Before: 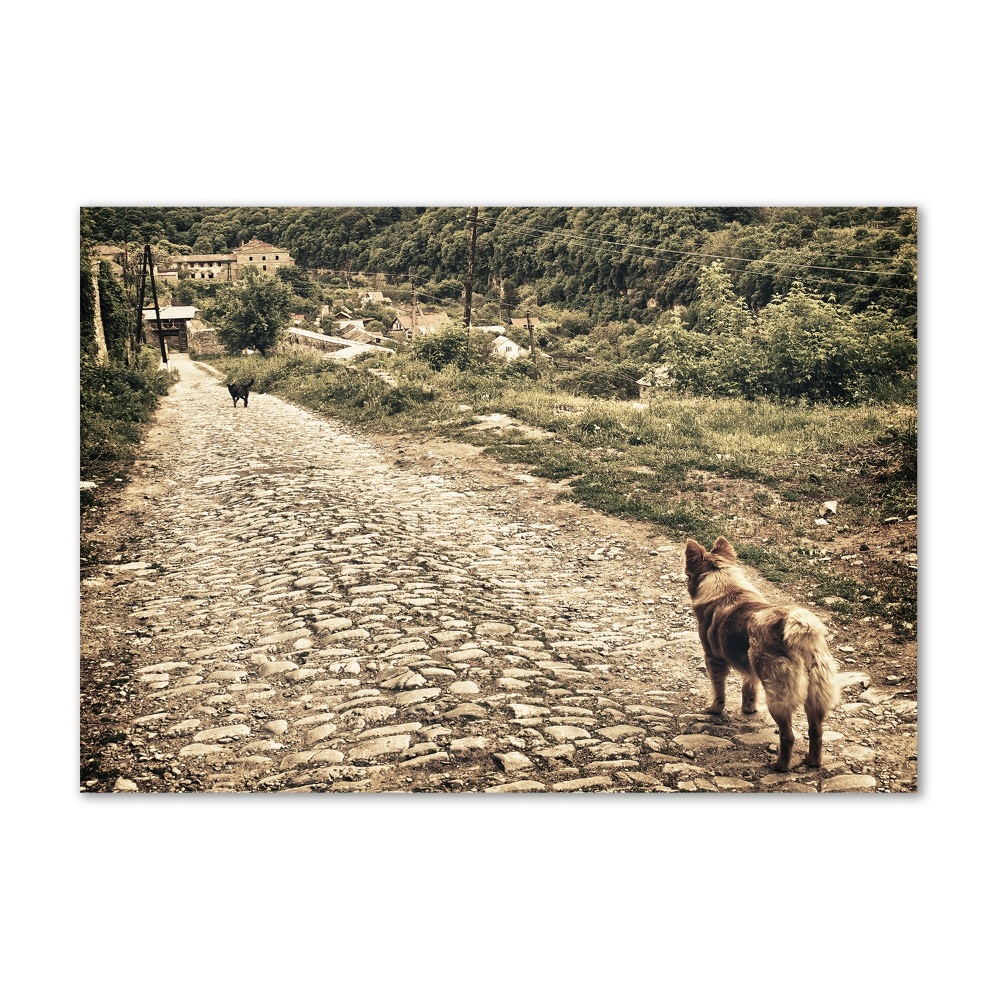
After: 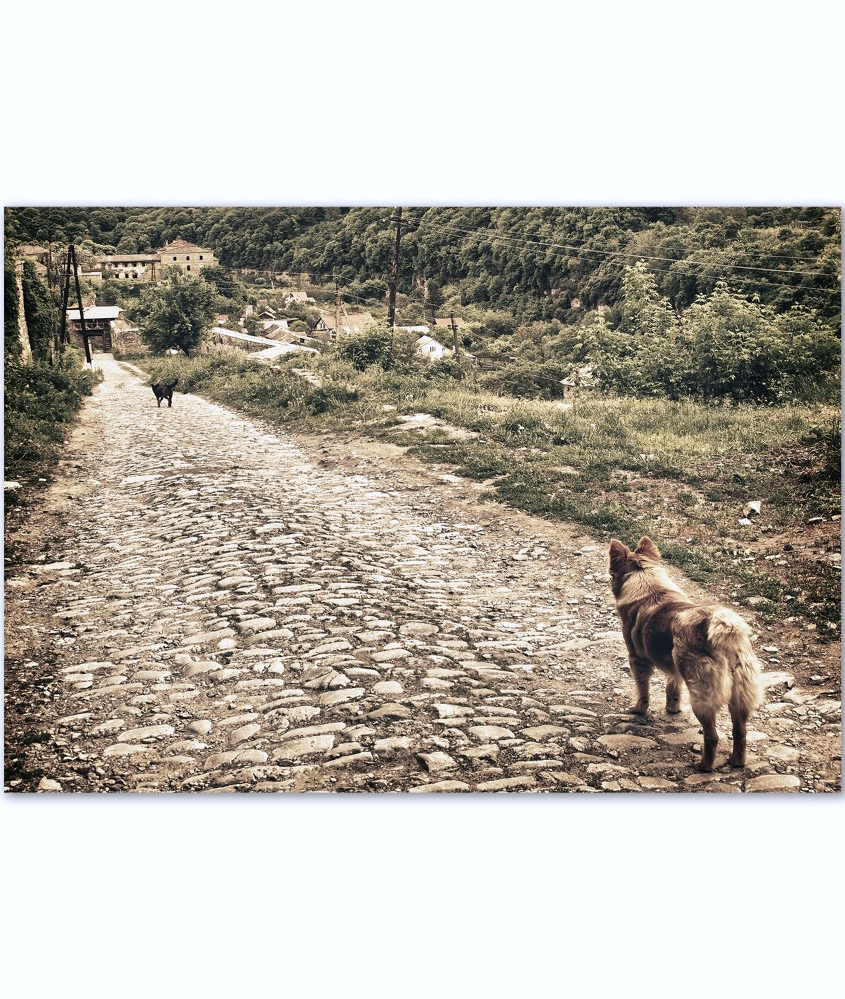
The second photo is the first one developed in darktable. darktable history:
color calibration: illuminant as shot in camera, x 0.358, y 0.373, temperature 4628.91 K
crop: left 7.644%, right 7.785%
